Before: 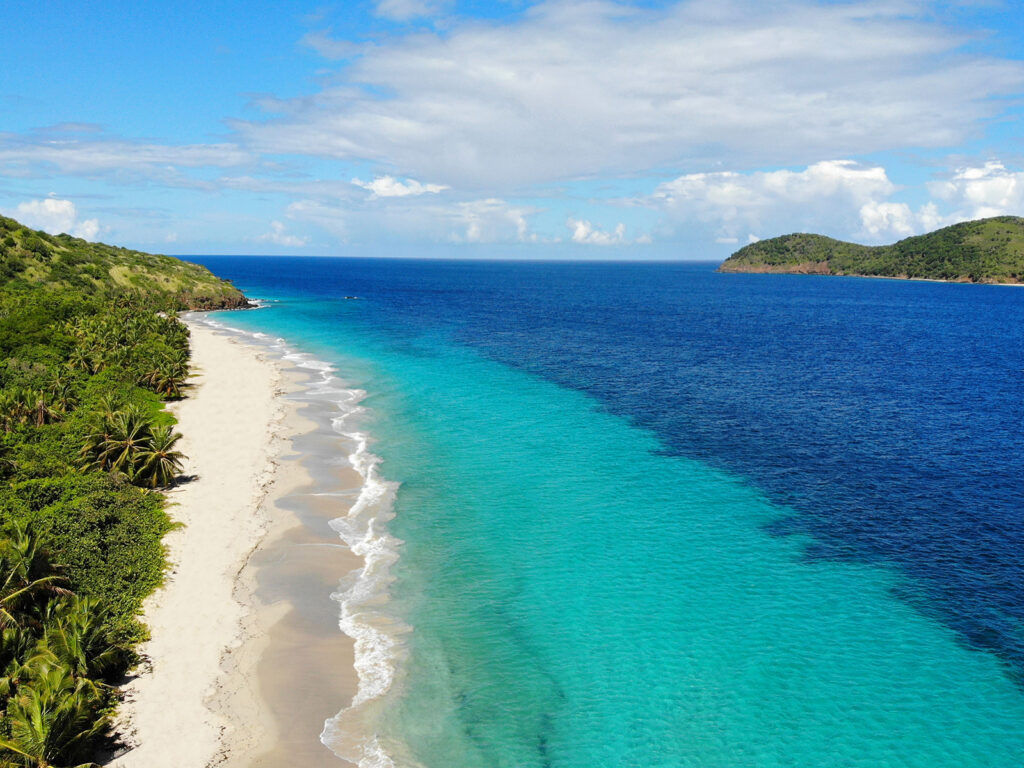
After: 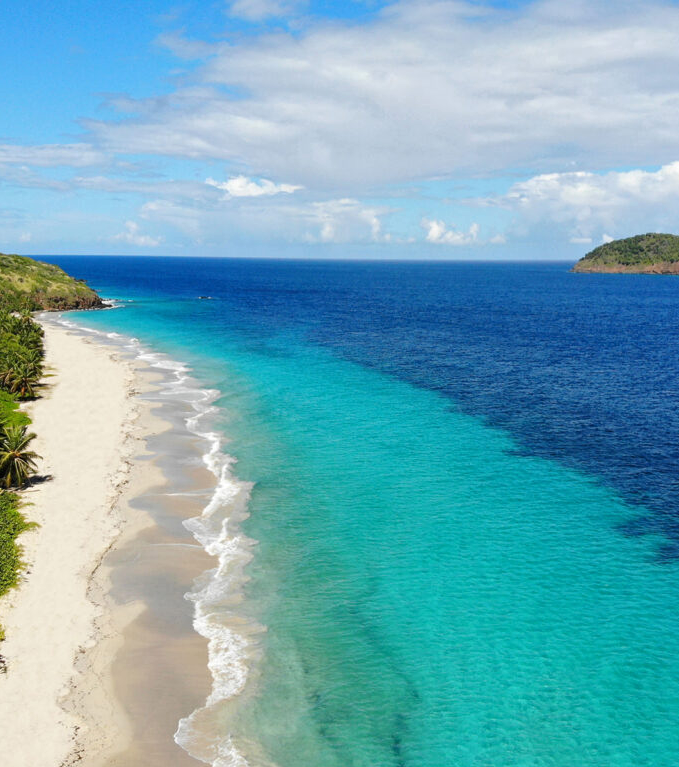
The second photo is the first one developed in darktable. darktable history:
local contrast: mode bilateral grid, contrast 10, coarseness 25, detail 115%, midtone range 0.2
crop and rotate: left 14.321%, right 19.351%
